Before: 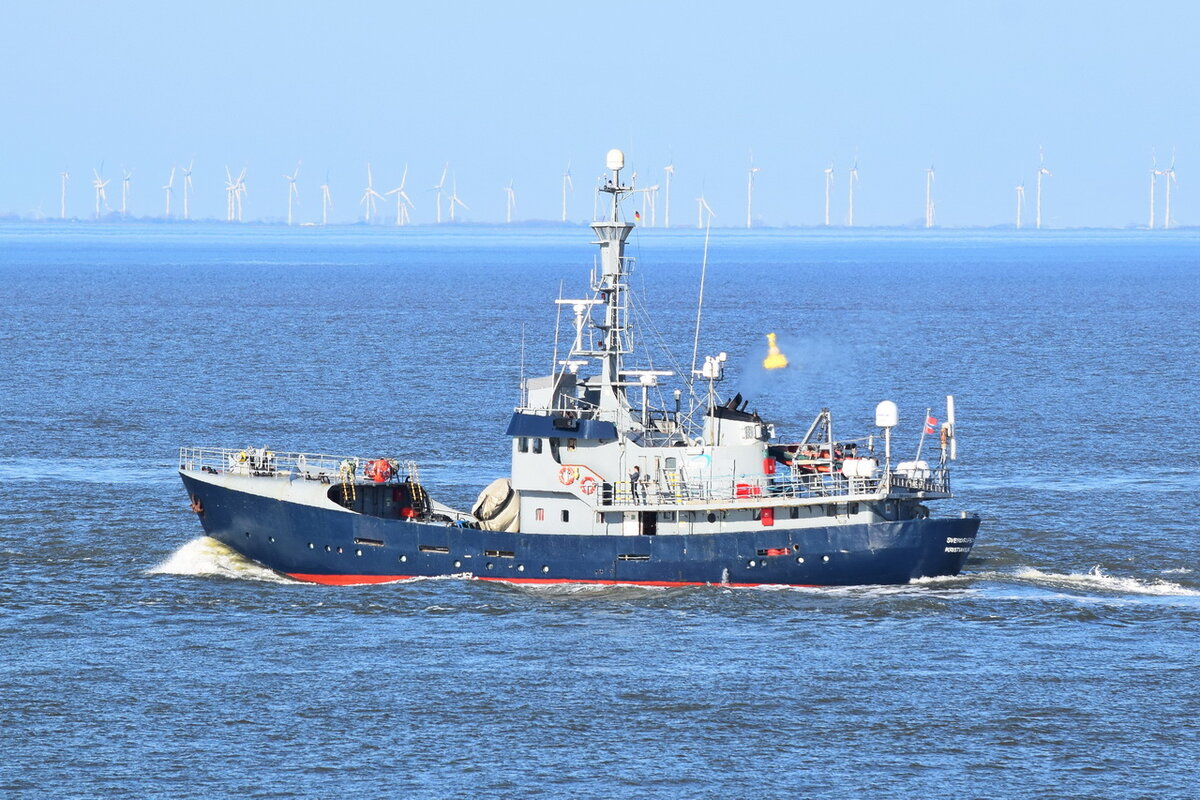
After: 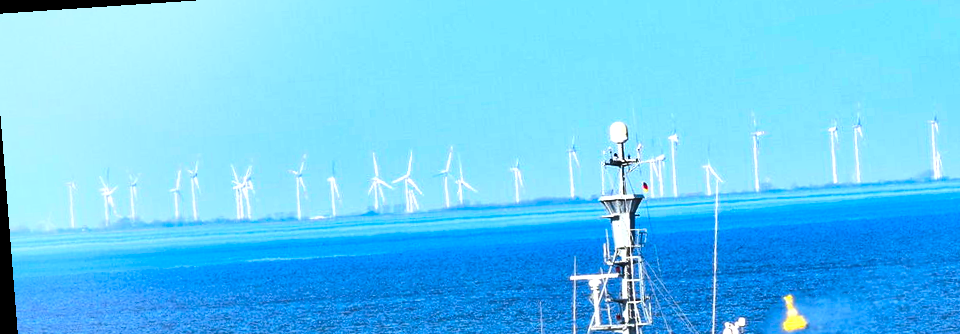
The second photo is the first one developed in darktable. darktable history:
exposure: black level correction 0.005, exposure 0.417 EV, compensate highlight preservation false
rotate and perspective: rotation -4.2°, shear 0.006, automatic cropping off
color balance rgb: linear chroma grading › global chroma 15%, perceptual saturation grading › global saturation 30%
shadows and highlights: radius 100.41, shadows 50.55, highlights -64.36, highlights color adjustment 49.82%, soften with gaussian
crop: left 0.579%, top 7.627%, right 23.167%, bottom 54.275%
